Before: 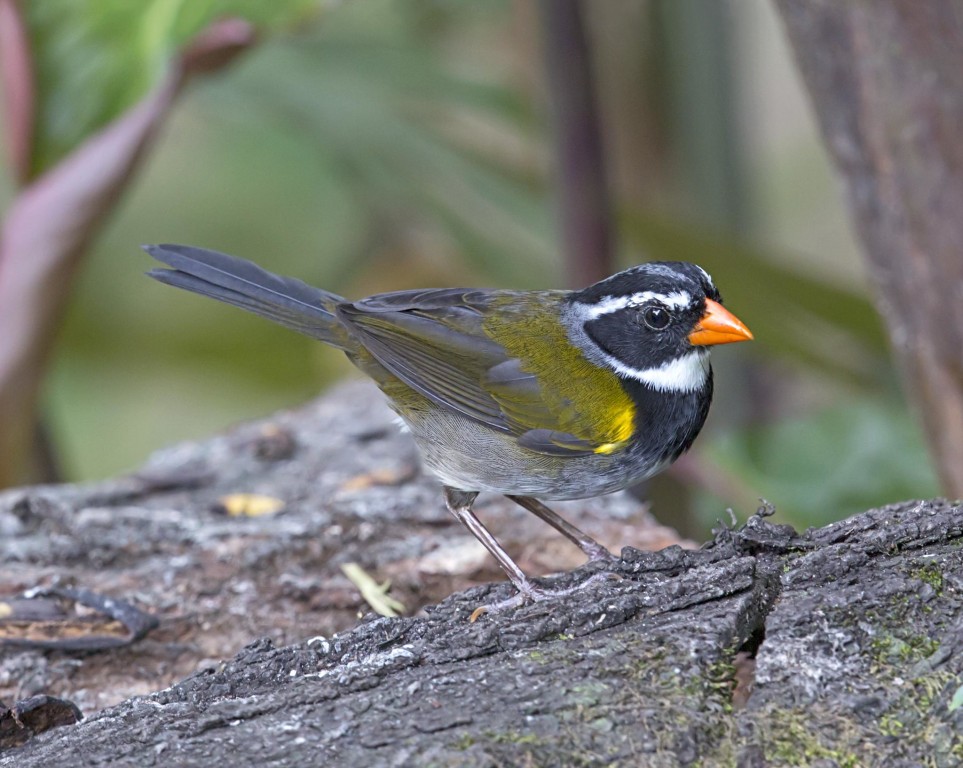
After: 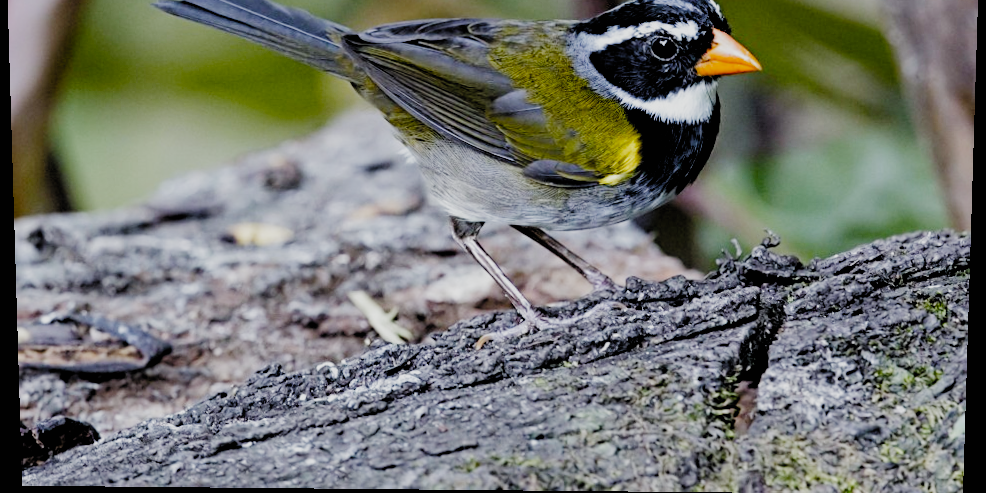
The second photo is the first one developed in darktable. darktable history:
rotate and perspective: lens shift (vertical) 0.048, lens shift (horizontal) -0.024, automatic cropping off
filmic rgb: black relative exposure -2.85 EV, white relative exposure 4.56 EV, hardness 1.77, contrast 1.25, preserve chrominance no, color science v5 (2021)
shadows and highlights: shadows 25, white point adjustment -3, highlights -30
white balance: red 0.978, blue 0.999
crop and rotate: top 36.435%
tone equalizer: -8 EV -0.75 EV, -7 EV -0.7 EV, -6 EV -0.6 EV, -5 EV -0.4 EV, -3 EV 0.4 EV, -2 EV 0.6 EV, -1 EV 0.7 EV, +0 EV 0.75 EV, edges refinement/feathering 500, mask exposure compensation -1.57 EV, preserve details no
